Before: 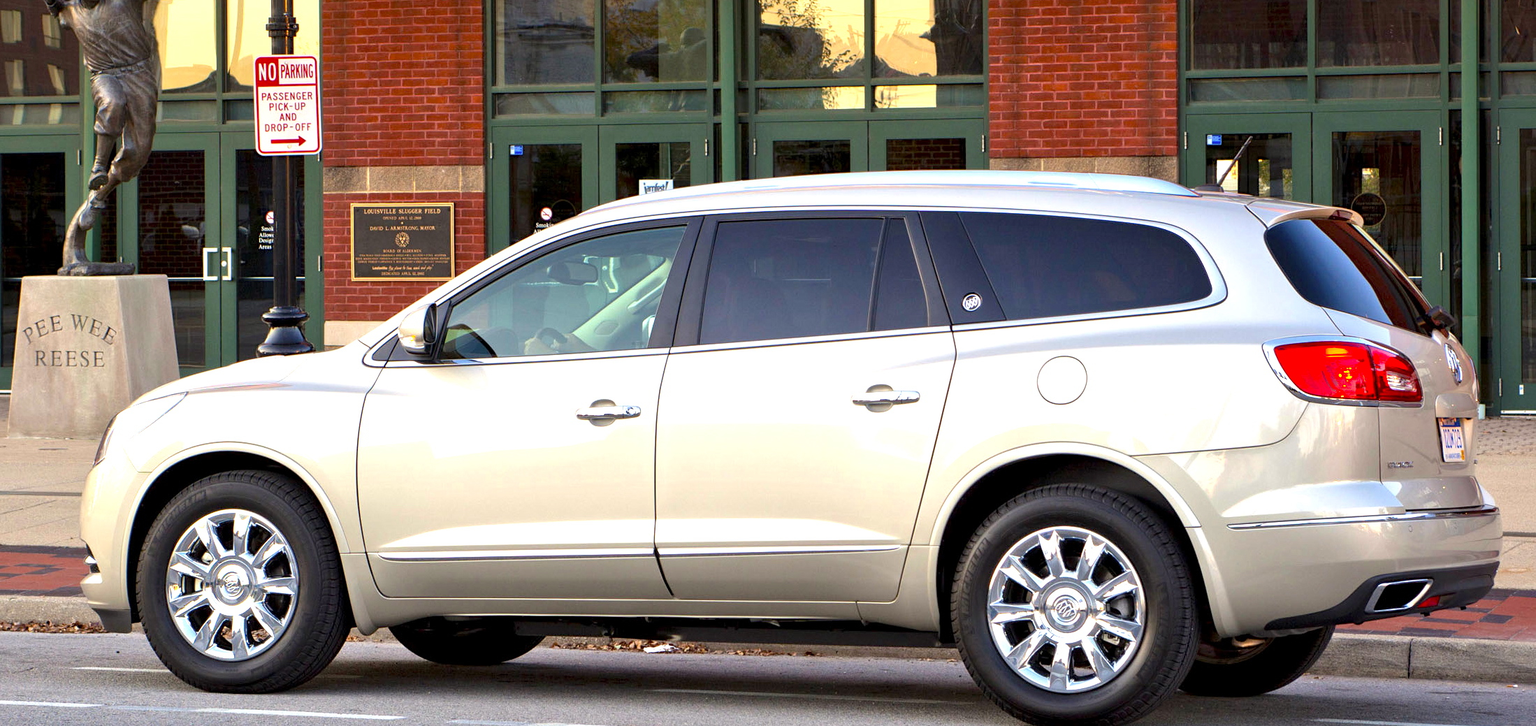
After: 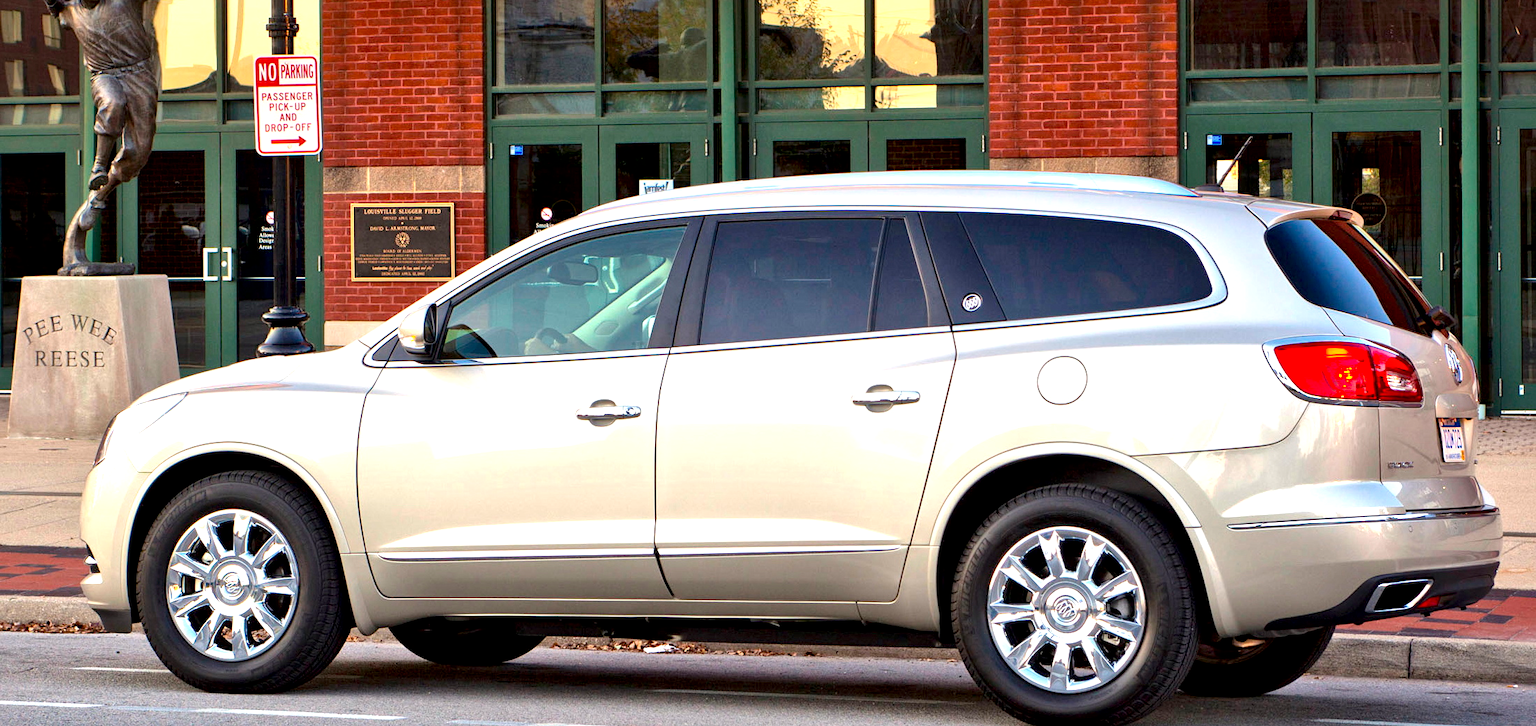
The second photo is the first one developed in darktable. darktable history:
local contrast: mode bilateral grid, contrast 25, coarseness 60, detail 151%, midtone range 0.2
contrast brightness saturation: contrast 0.05
